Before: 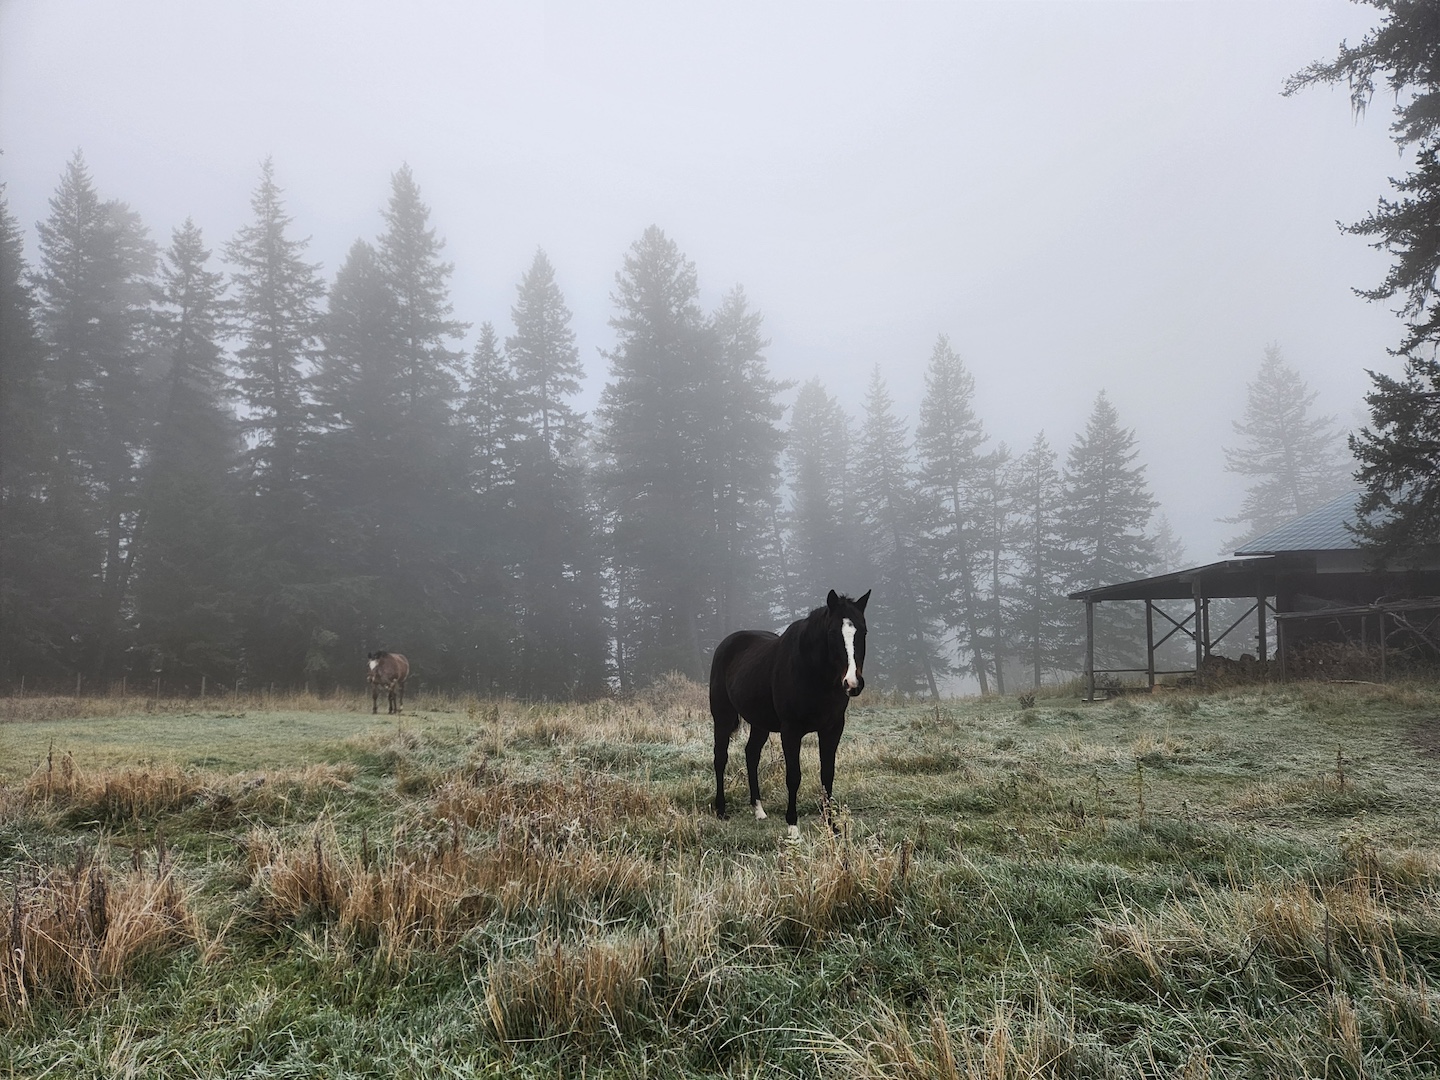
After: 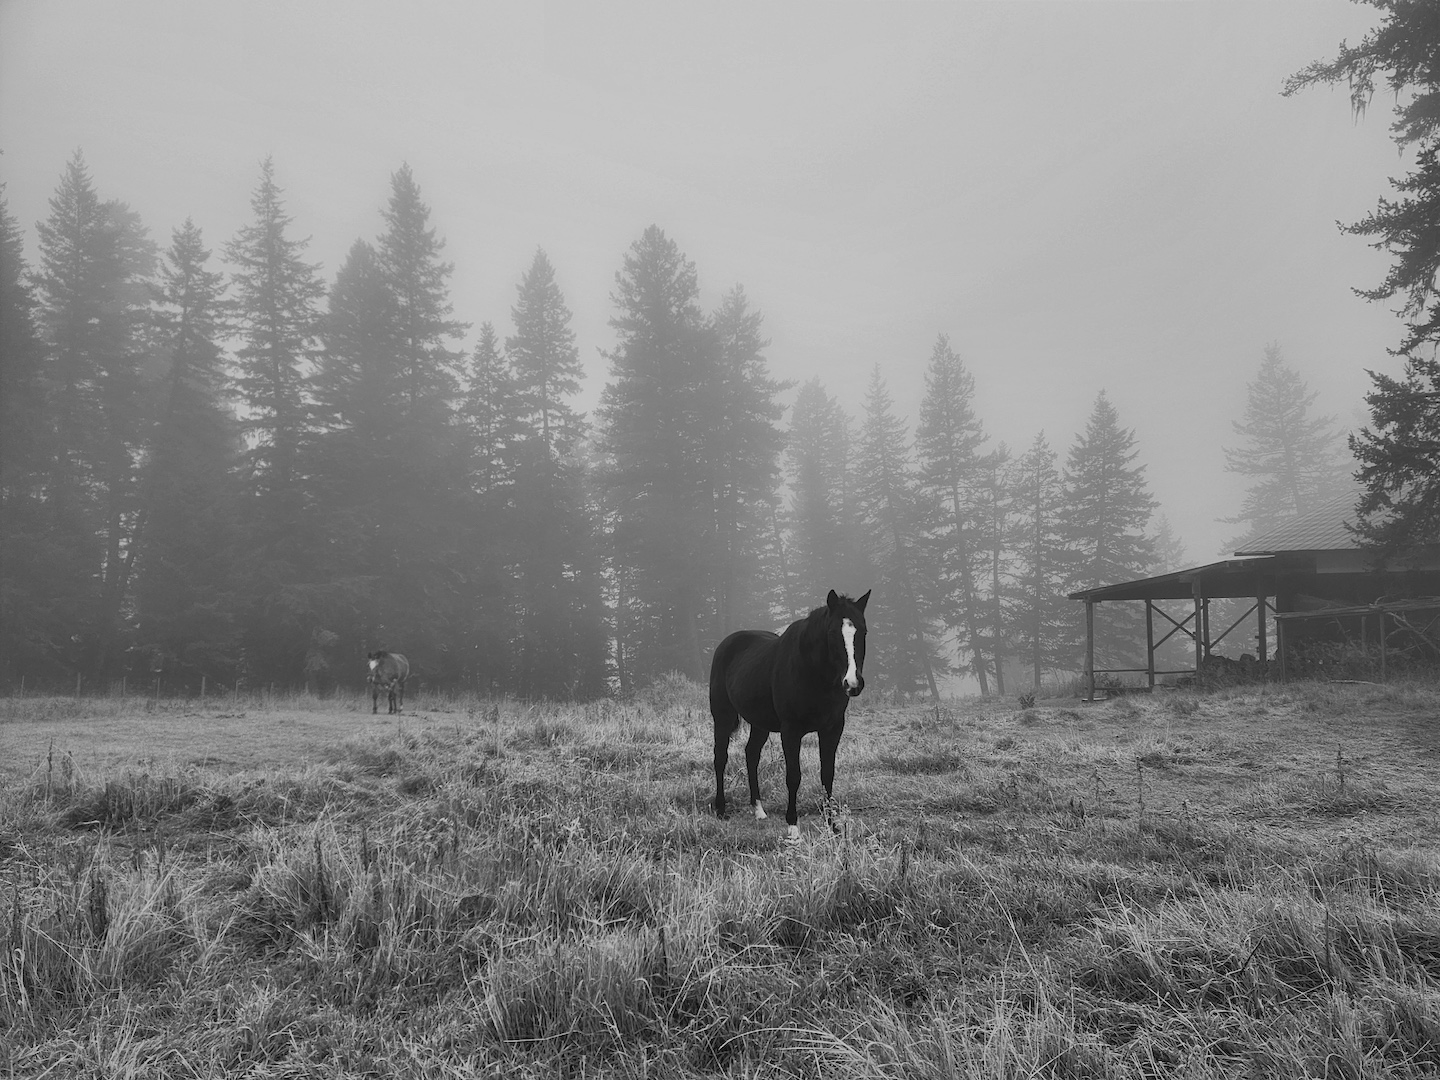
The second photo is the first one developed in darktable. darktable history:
color balance rgb: shadows lift › chroma 1%, shadows lift › hue 113°, highlights gain › chroma 0.2%, highlights gain › hue 333°, perceptual saturation grading › global saturation 20%, perceptual saturation grading › highlights -50%, perceptual saturation grading › shadows 25%, contrast -10%
shadows and highlights: on, module defaults
monochrome: on, module defaults
